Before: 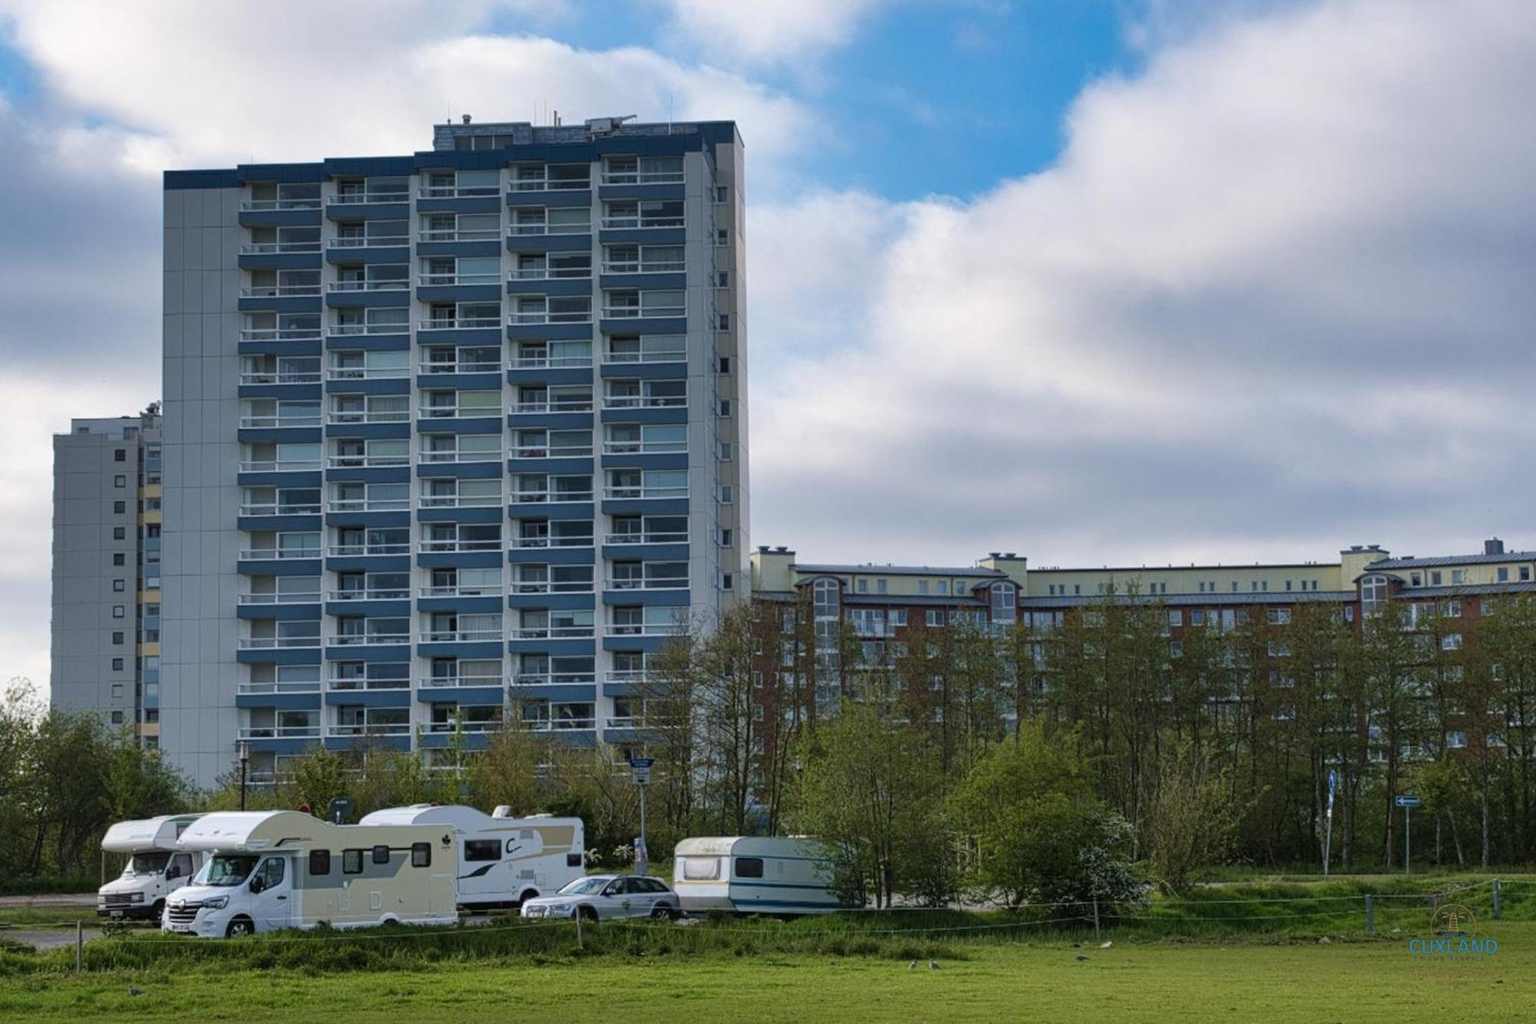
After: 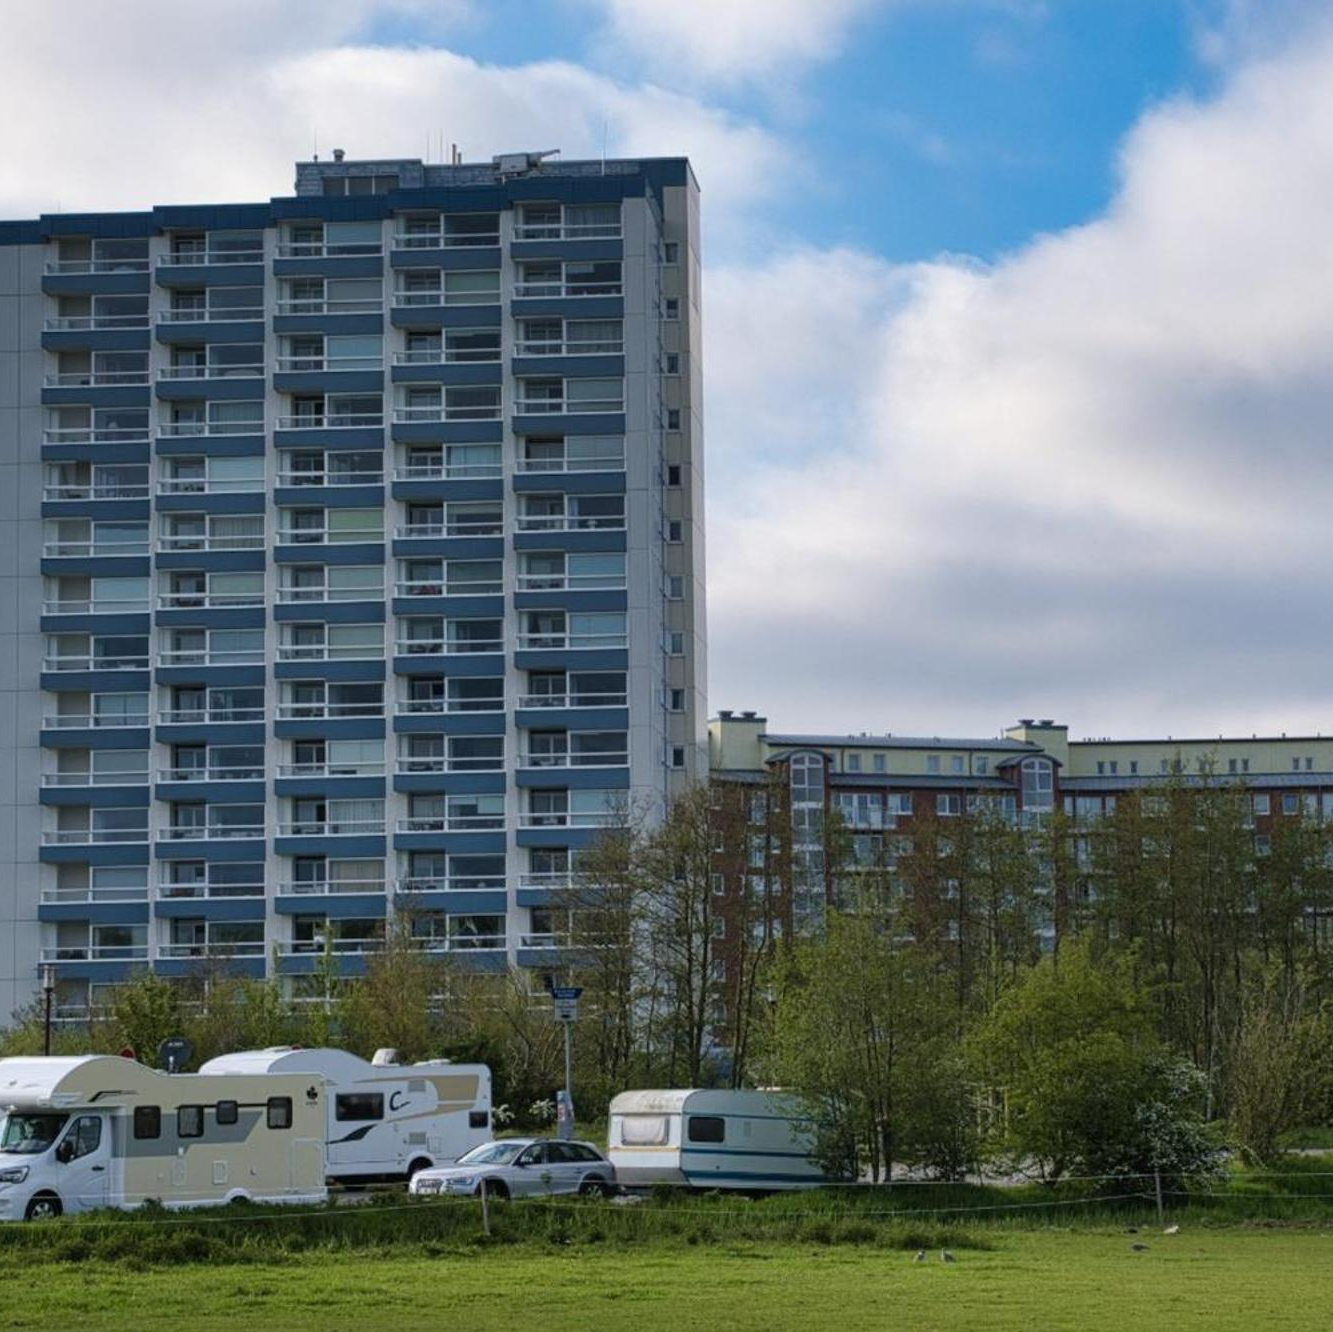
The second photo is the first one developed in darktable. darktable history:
crop and rotate: left 13.457%, right 19.879%
